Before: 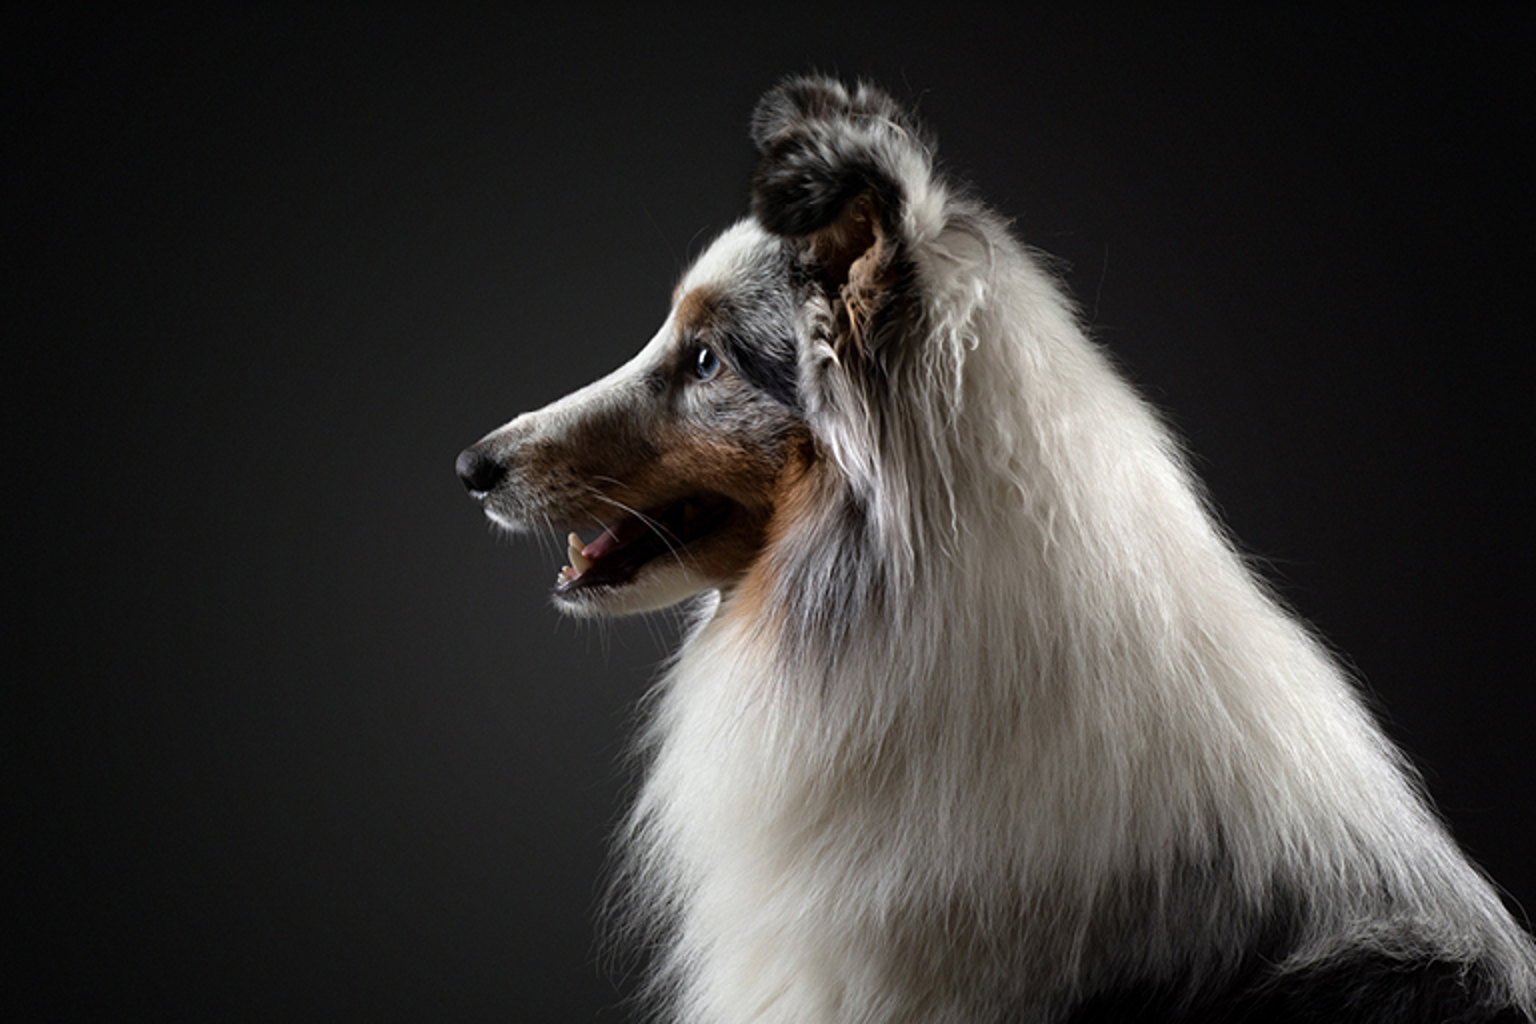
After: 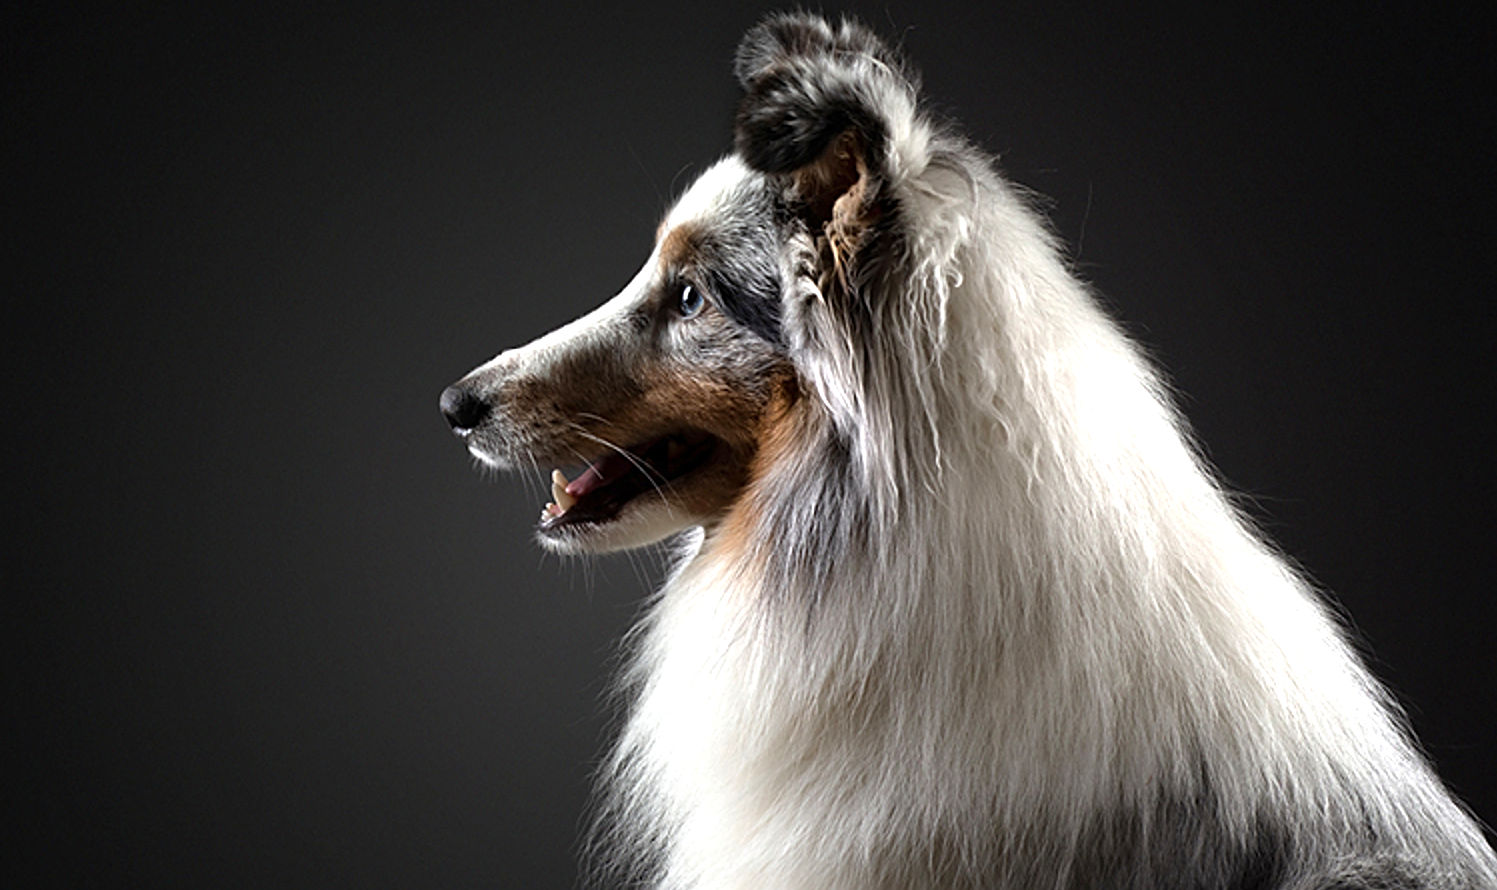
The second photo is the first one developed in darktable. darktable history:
sharpen: on, module defaults
exposure: exposure 0.641 EV, compensate exposure bias true, compensate highlight preservation false
crop: left 1.052%, top 6.196%, right 1.435%, bottom 6.846%
